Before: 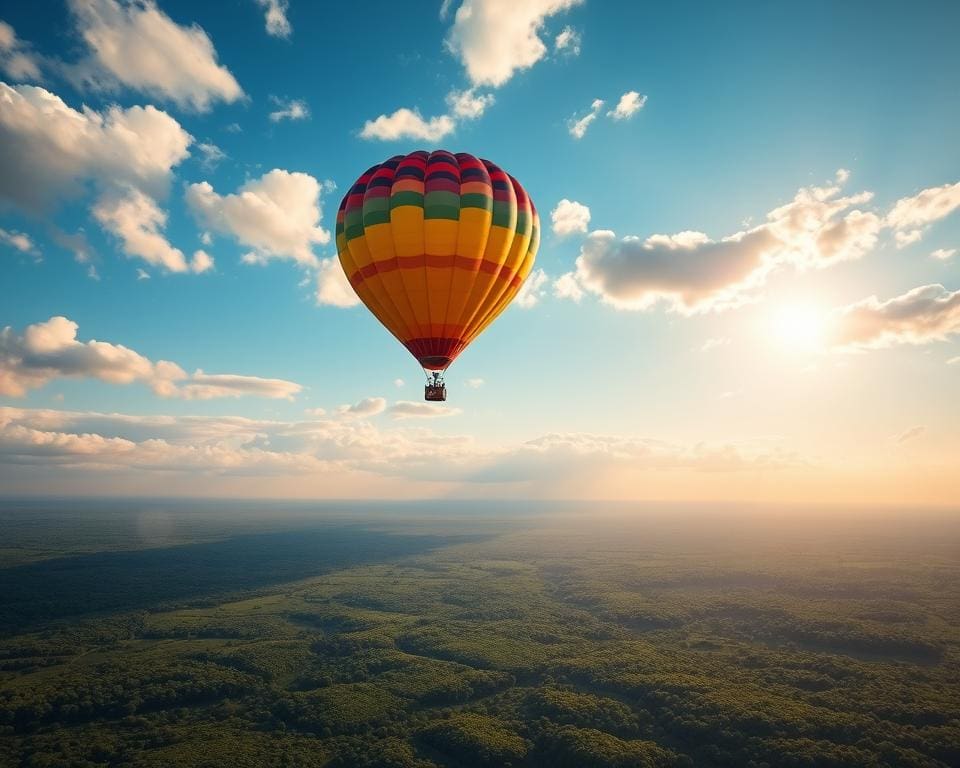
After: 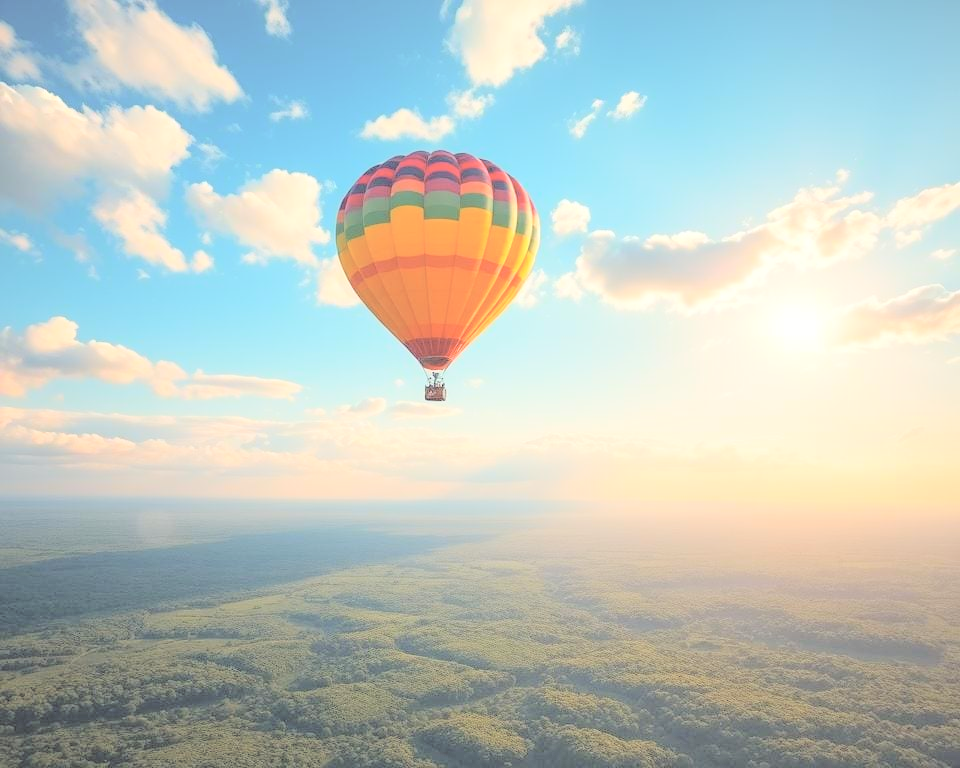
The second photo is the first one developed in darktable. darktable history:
contrast brightness saturation: brightness 1
local contrast: detail 110%
